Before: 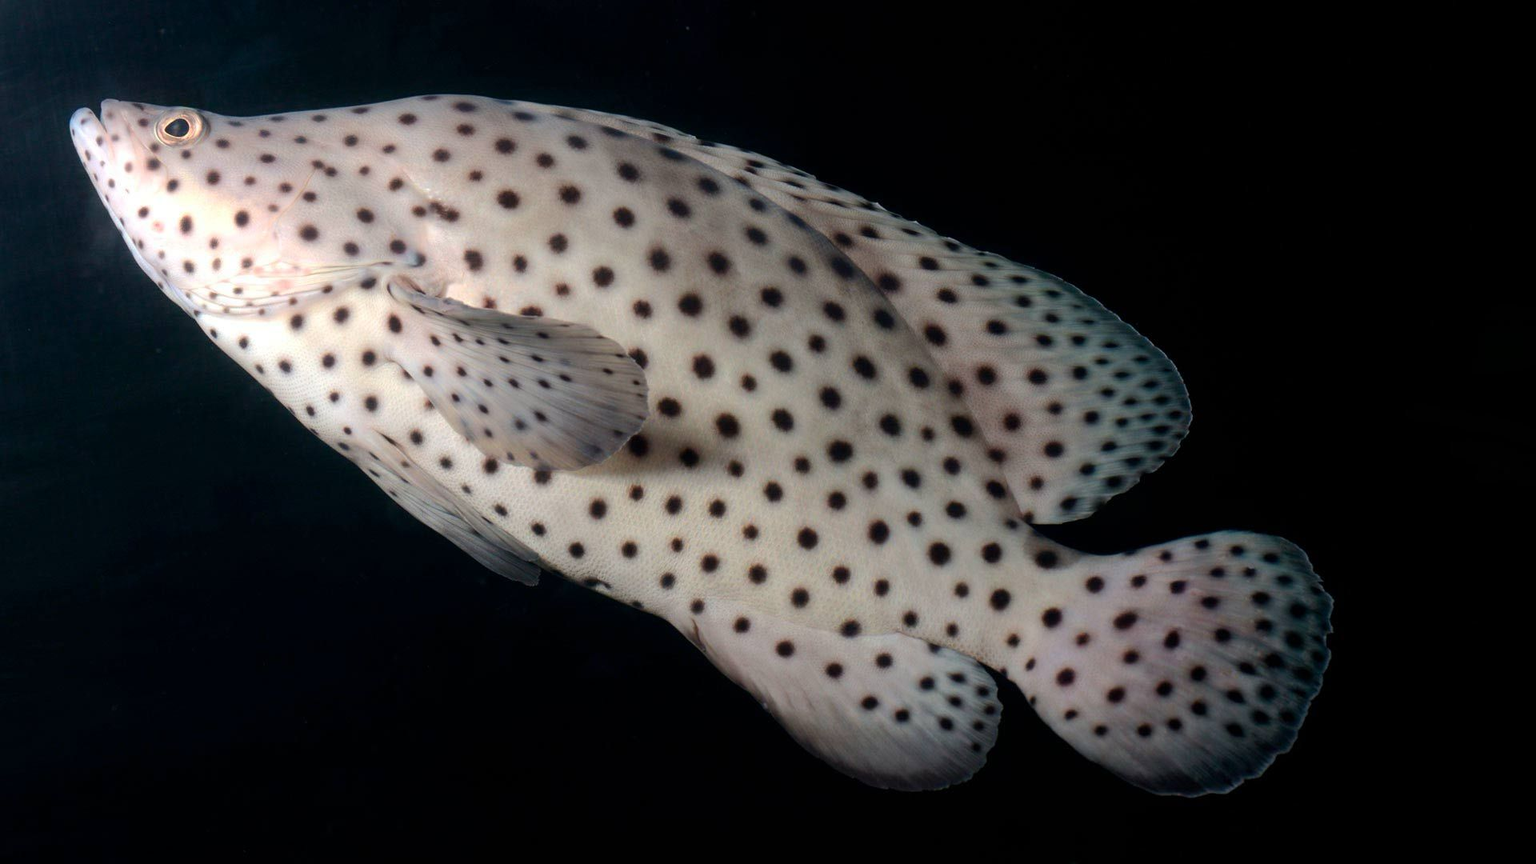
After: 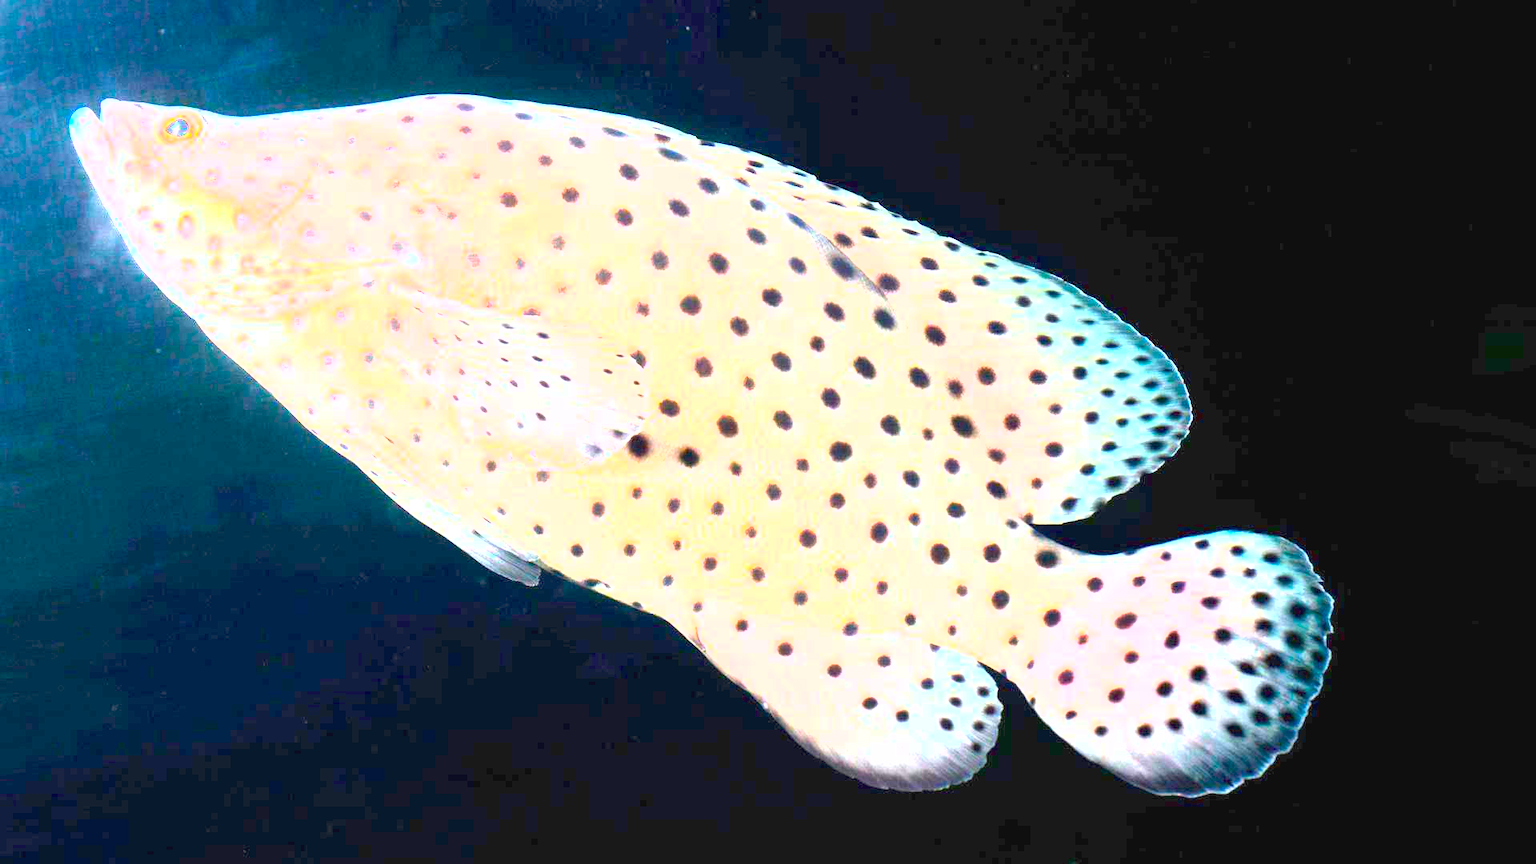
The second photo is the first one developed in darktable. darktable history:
fill light: on, module defaults
exposure: black level correction 0, exposure 4 EV, compensate exposure bias true, compensate highlight preservation false
color balance rgb: linear chroma grading › global chroma 15%, perceptual saturation grading › global saturation 30%
